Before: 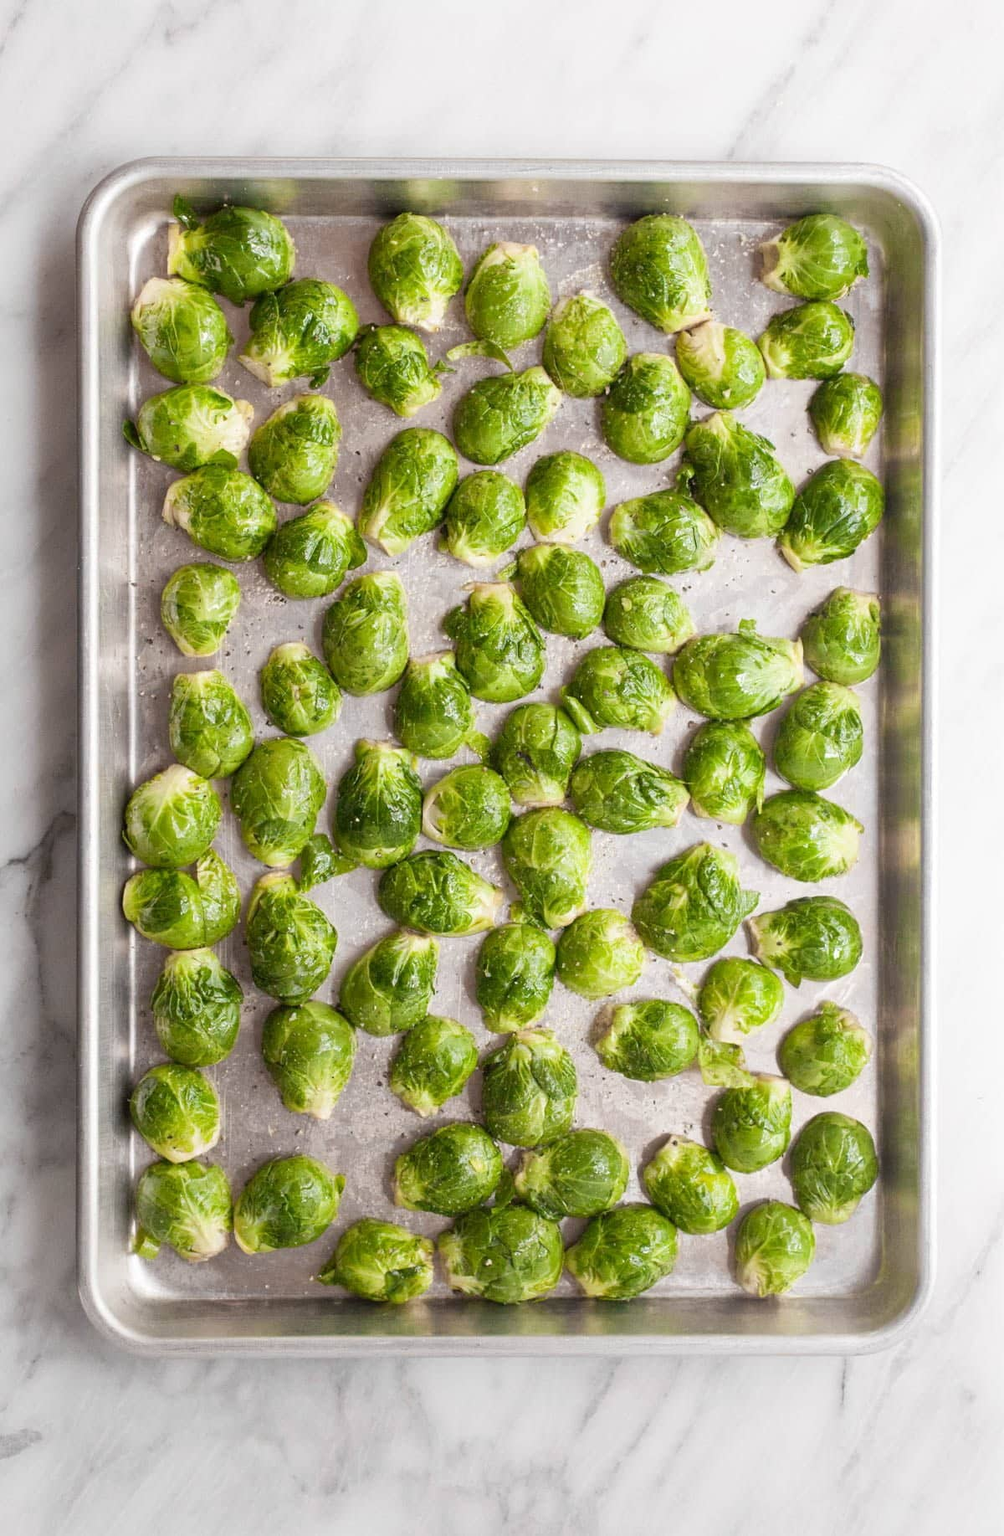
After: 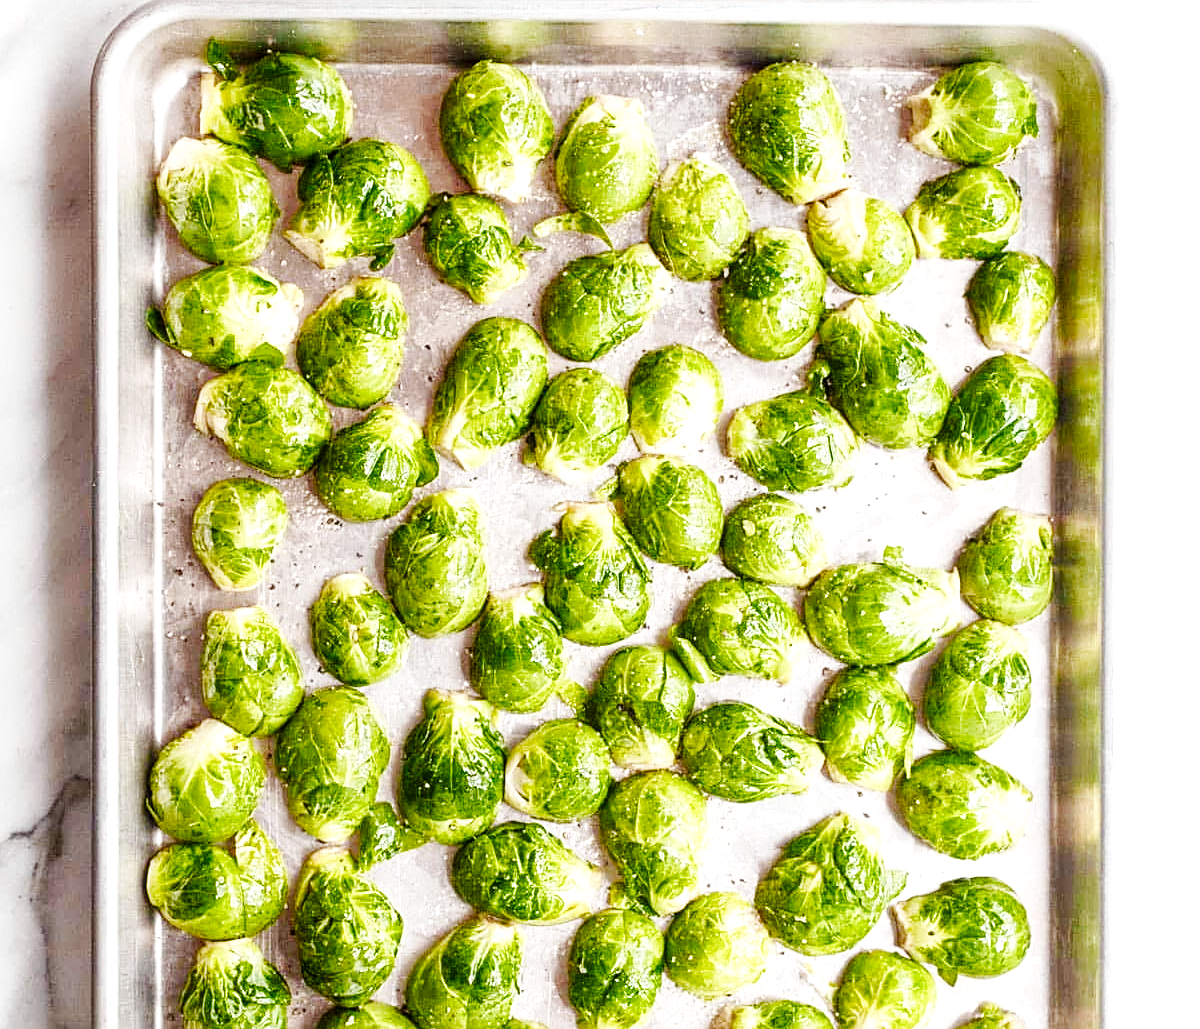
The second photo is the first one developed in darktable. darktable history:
sharpen: on, module defaults
local contrast: on, module defaults
color balance rgb: perceptual saturation grading › global saturation 25%, perceptual saturation grading › highlights -50%, perceptual saturation grading › shadows 30%, perceptual brilliance grading › global brilliance 12%, global vibrance 20%
crop and rotate: top 10.605%, bottom 33.274%
base curve: curves: ch0 [(0, 0) (0.032, 0.025) (0.121, 0.166) (0.206, 0.329) (0.605, 0.79) (1, 1)], preserve colors none
